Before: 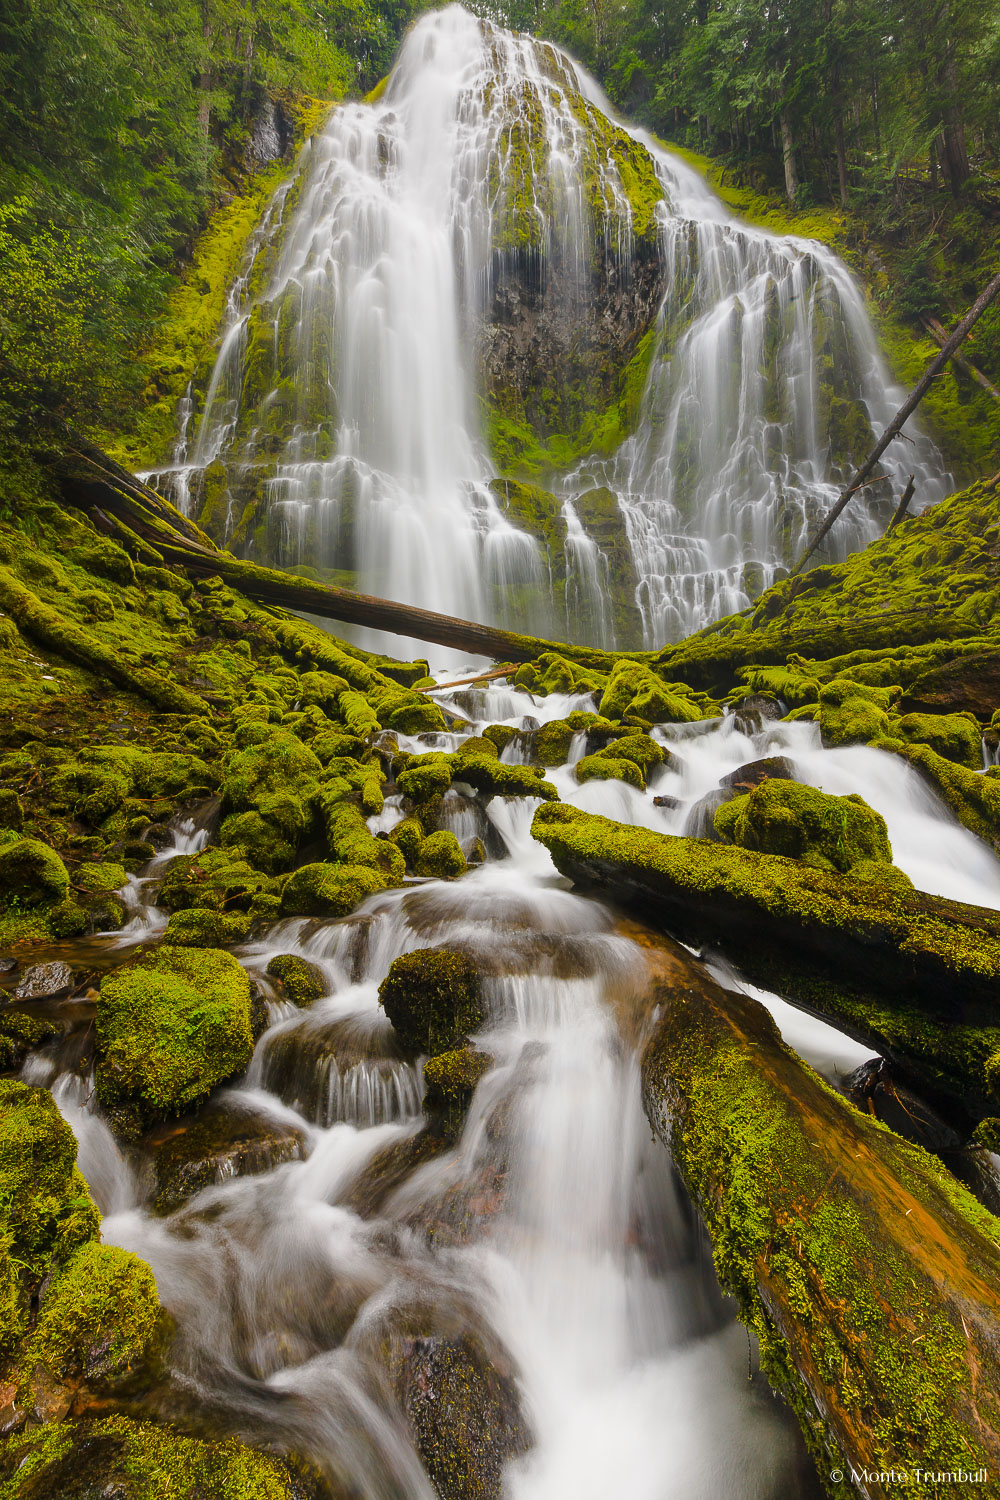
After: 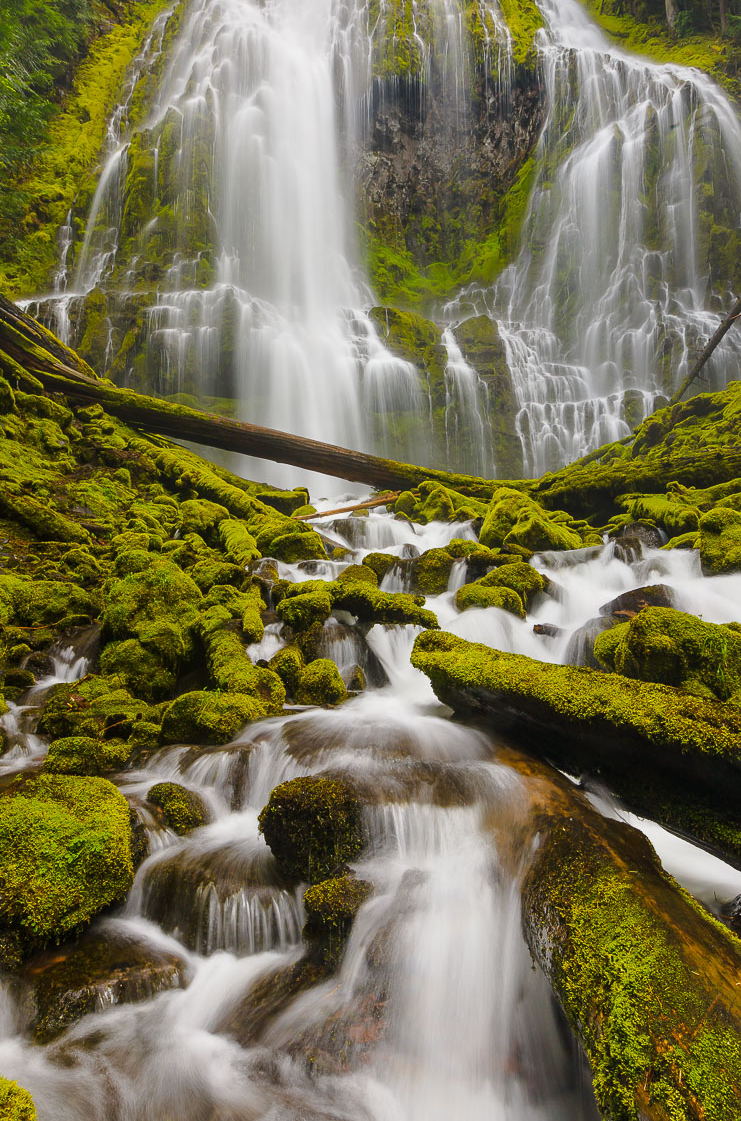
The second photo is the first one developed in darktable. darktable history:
crop and rotate: left 12.07%, top 11.473%, right 13.806%, bottom 13.751%
